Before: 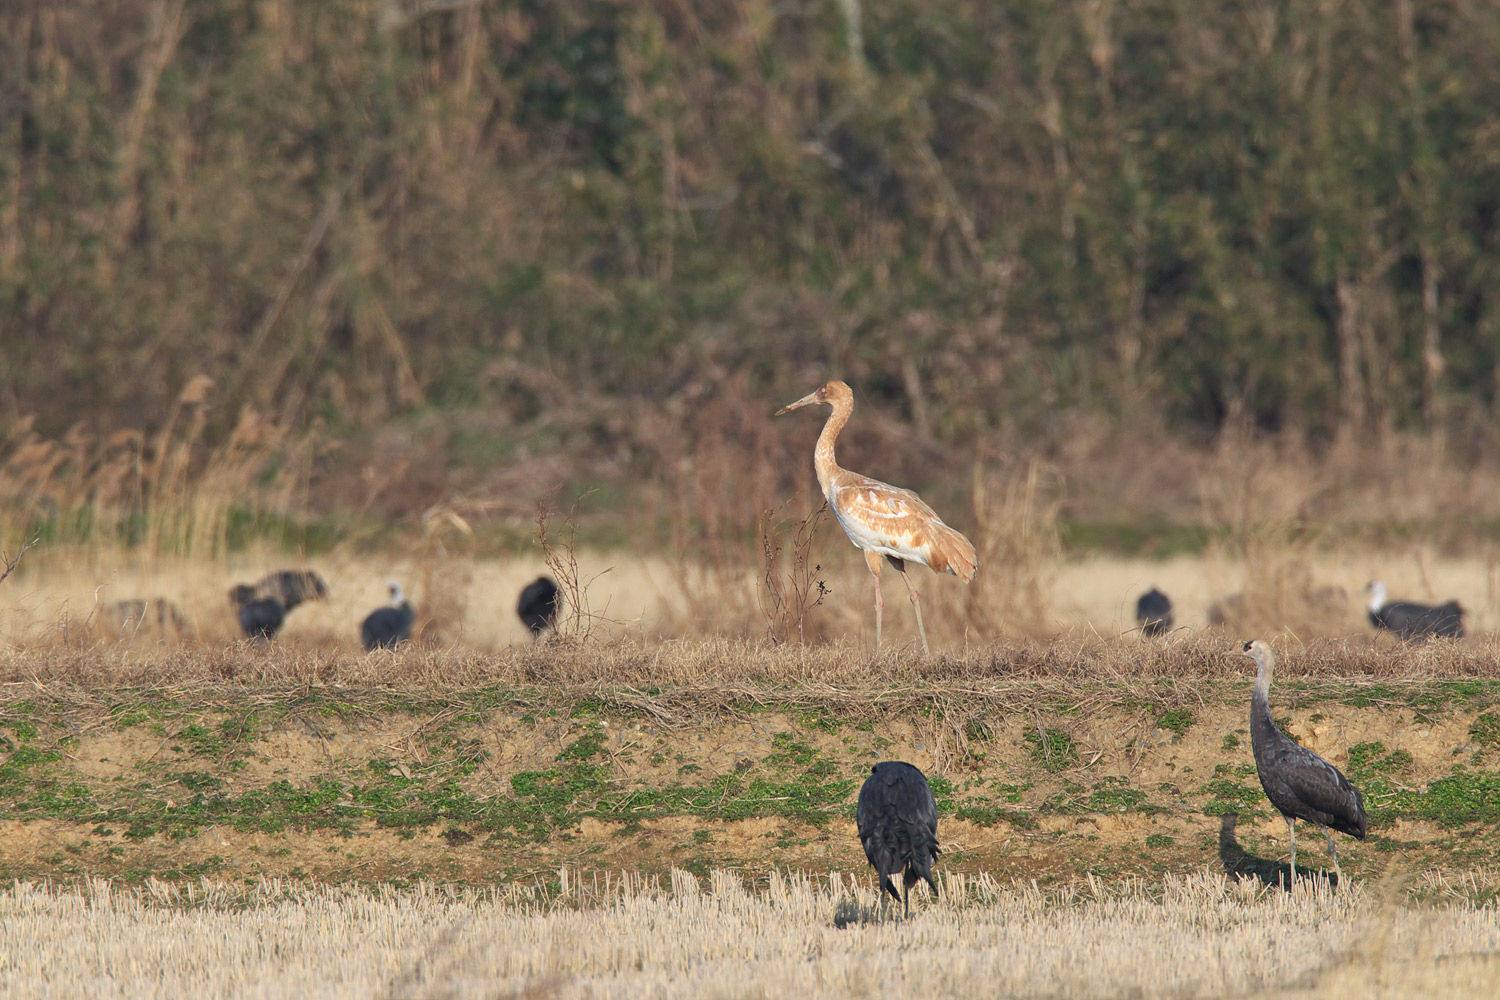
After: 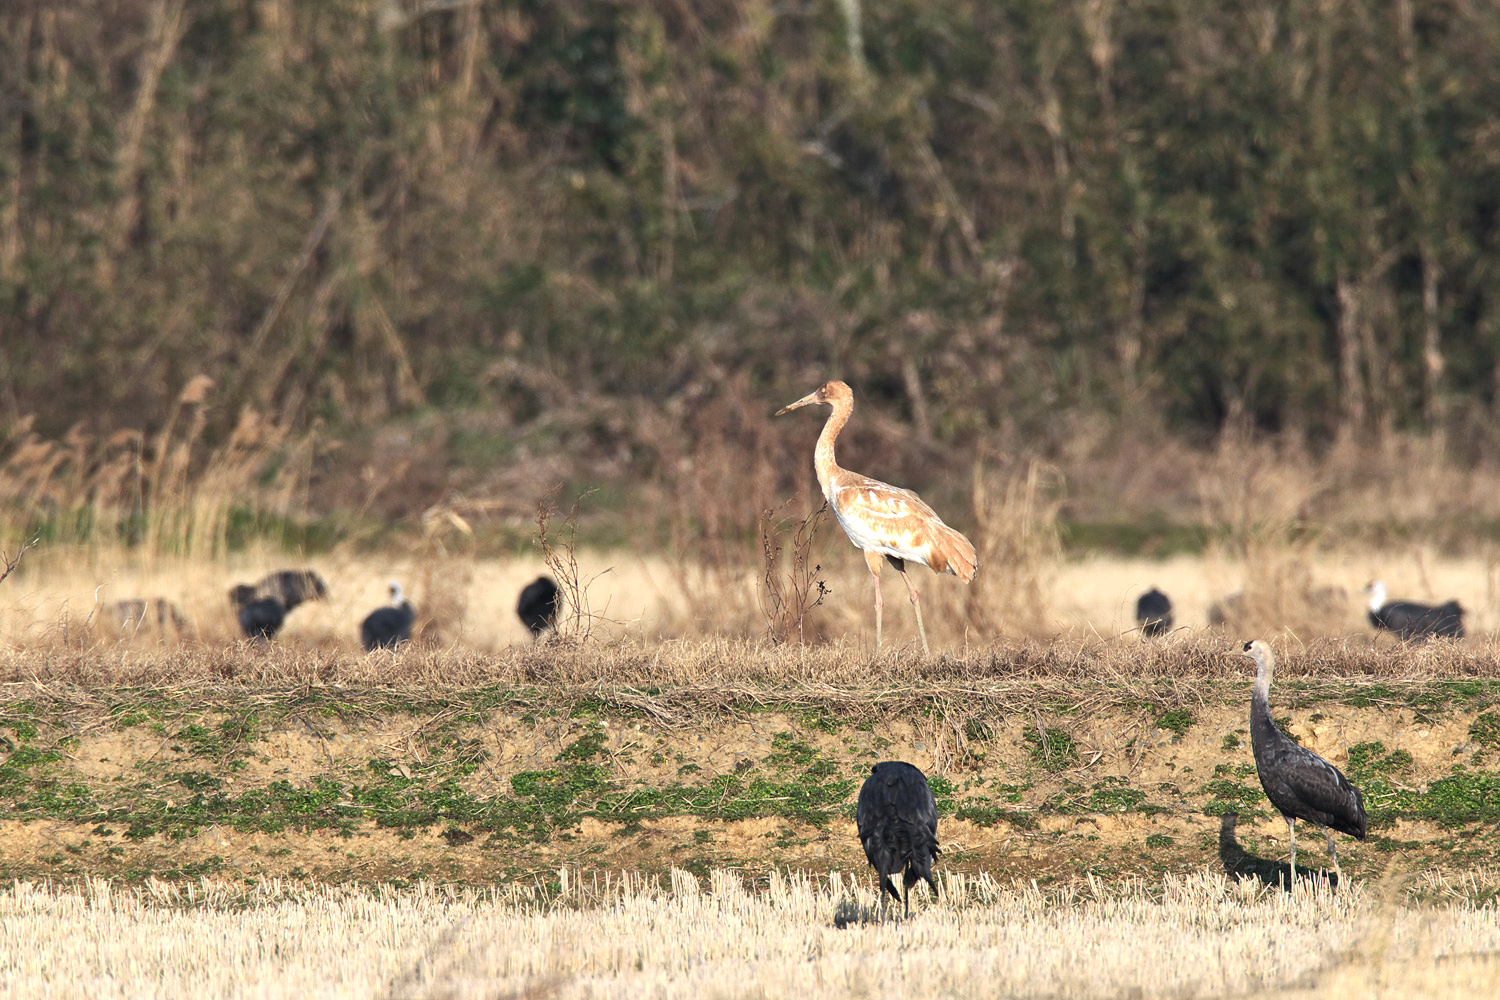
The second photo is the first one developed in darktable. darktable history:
tone equalizer: -8 EV -0.778 EV, -7 EV -0.718 EV, -6 EV -0.586 EV, -5 EV -0.362 EV, -3 EV 0.371 EV, -2 EV 0.6 EV, -1 EV 0.686 EV, +0 EV 0.758 EV, edges refinement/feathering 500, mask exposure compensation -1.57 EV, preserve details no
